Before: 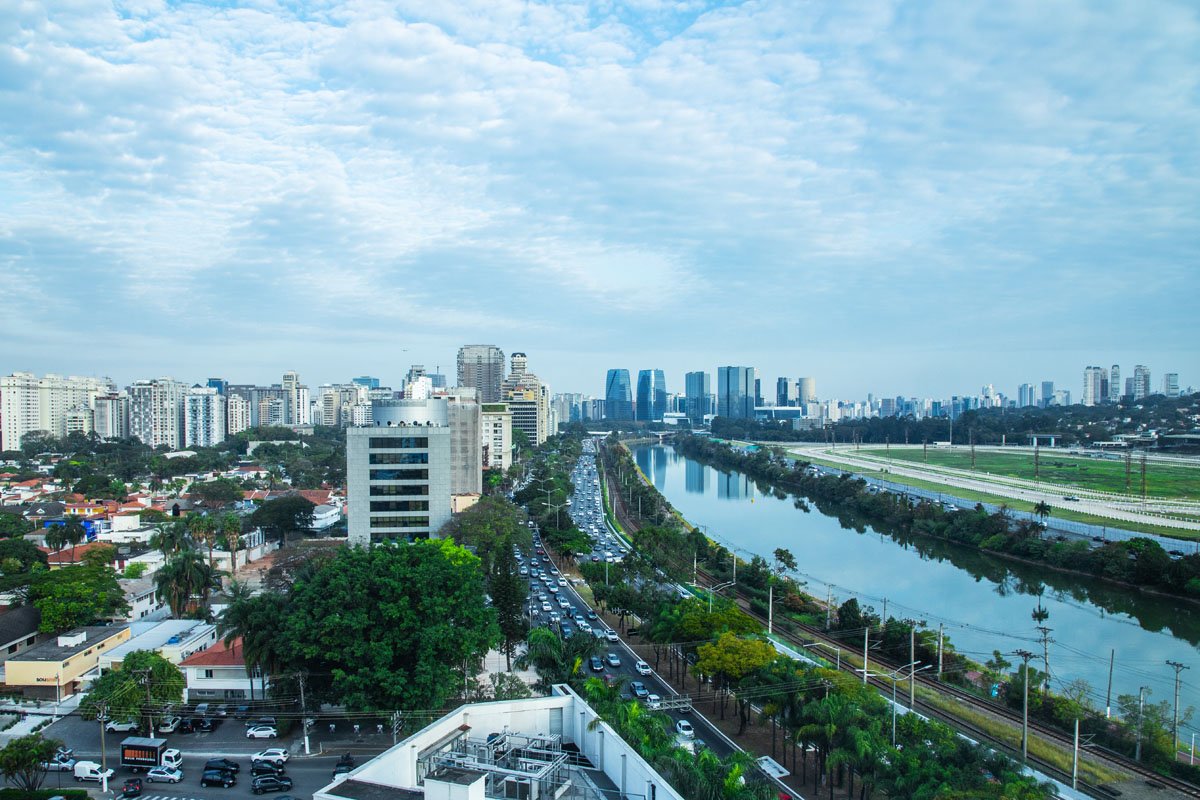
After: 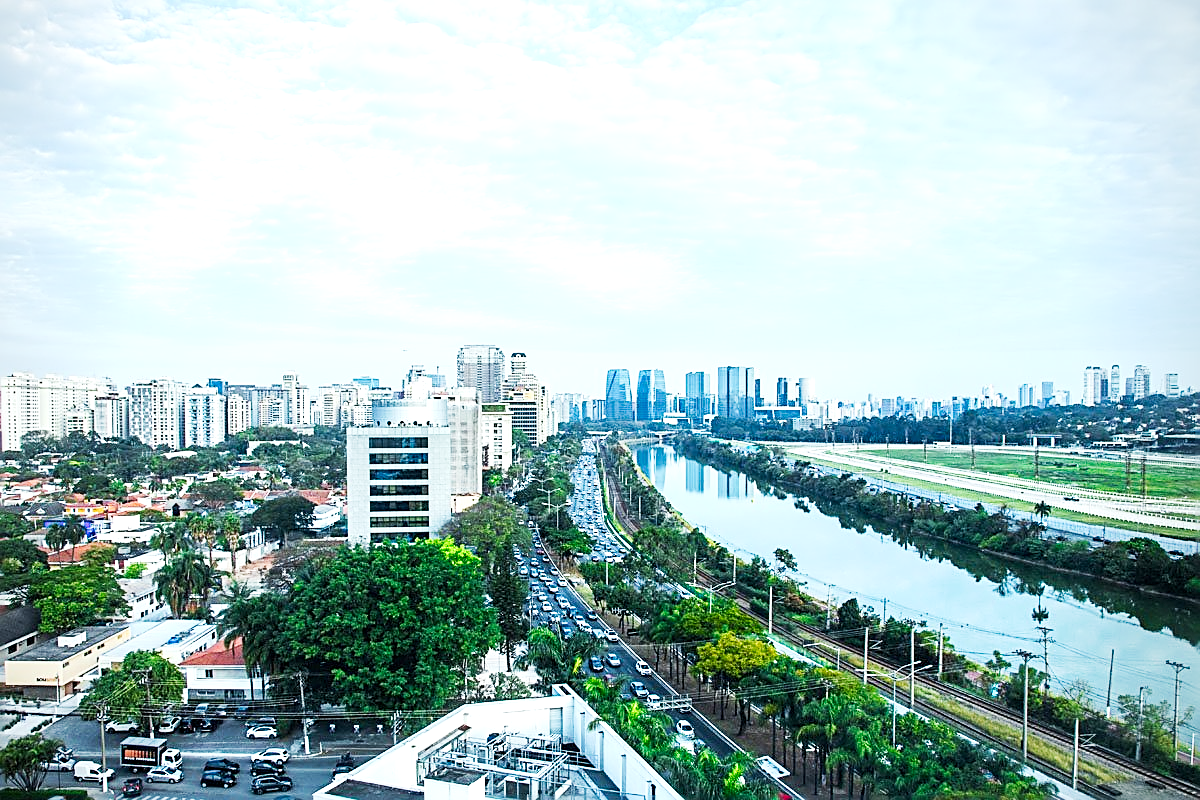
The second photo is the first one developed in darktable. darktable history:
sharpen: amount 0.9
tone curve: curves: ch0 [(0, 0) (0.055, 0.05) (0.258, 0.287) (0.434, 0.526) (0.517, 0.648) (0.745, 0.874) (1, 1)]; ch1 [(0, 0) (0.346, 0.307) (0.418, 0.383) (0.46, 0.439) (0.482, 0.493) (0.502, 0.503) (0.517, 0.514) (0.55, 0.561) (0.588, 0.603) (0.646, 0.688) (1, 1)]; ch2 [(0, 0) (0.346, 0.34) (0.431, 0.45) (0.485, 0.499) (0.5, 0.503) (0.527, 0.525) (0.545, 0.562) (0.679, 0.706) (1, 1)], preserve colors none
vignetting: fall-off radius 92.59%
exposure: black level correction 0.001, exposure 0.676 EV, compensate highlight preservation false
